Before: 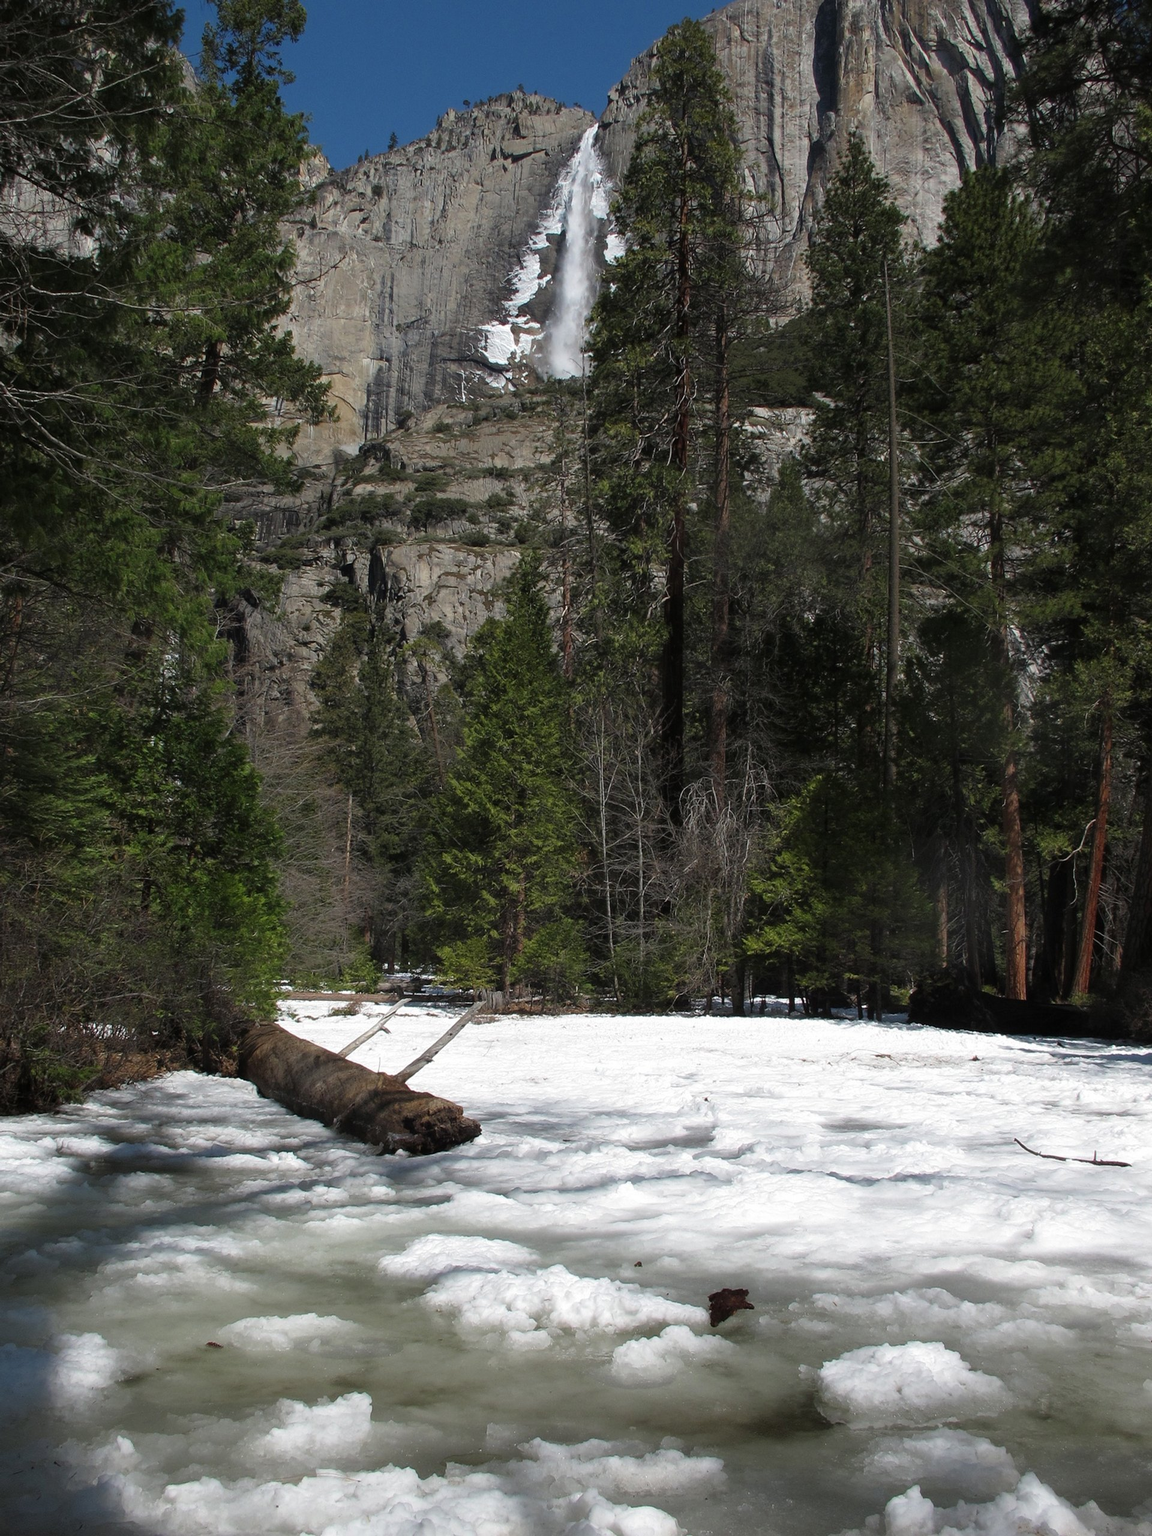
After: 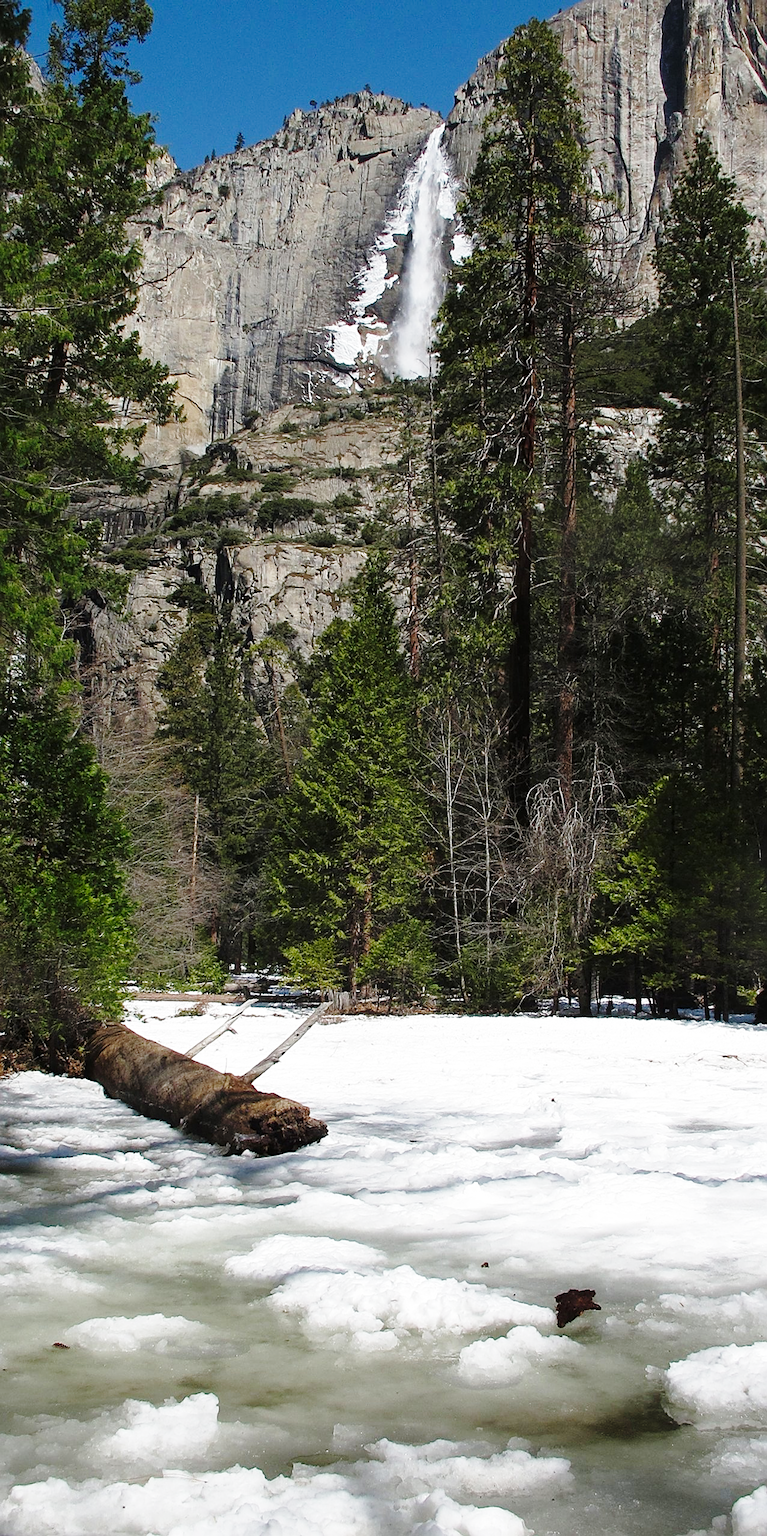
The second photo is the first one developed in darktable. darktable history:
sharpen: on, module defaults
crop and rotate: left 13.354%, right 20.052%
contrast brightness saturation: saturation -0.063
color balance rgb: perceptual saturation grading › global saturation -0.098%, perceptual saturation grading › highlights -32.375%, perceptual saturation grading › mid-tones 5.654%, perceptual saturation grading › shadows 17.905%, global vibrance 20%
base curve: curves: ch0 [(0, 0) (0.028, 0.03) (0.121, 0.232) (0.46, 0.748) (0.859, 0.968) (1, 1)], preserve colors none
